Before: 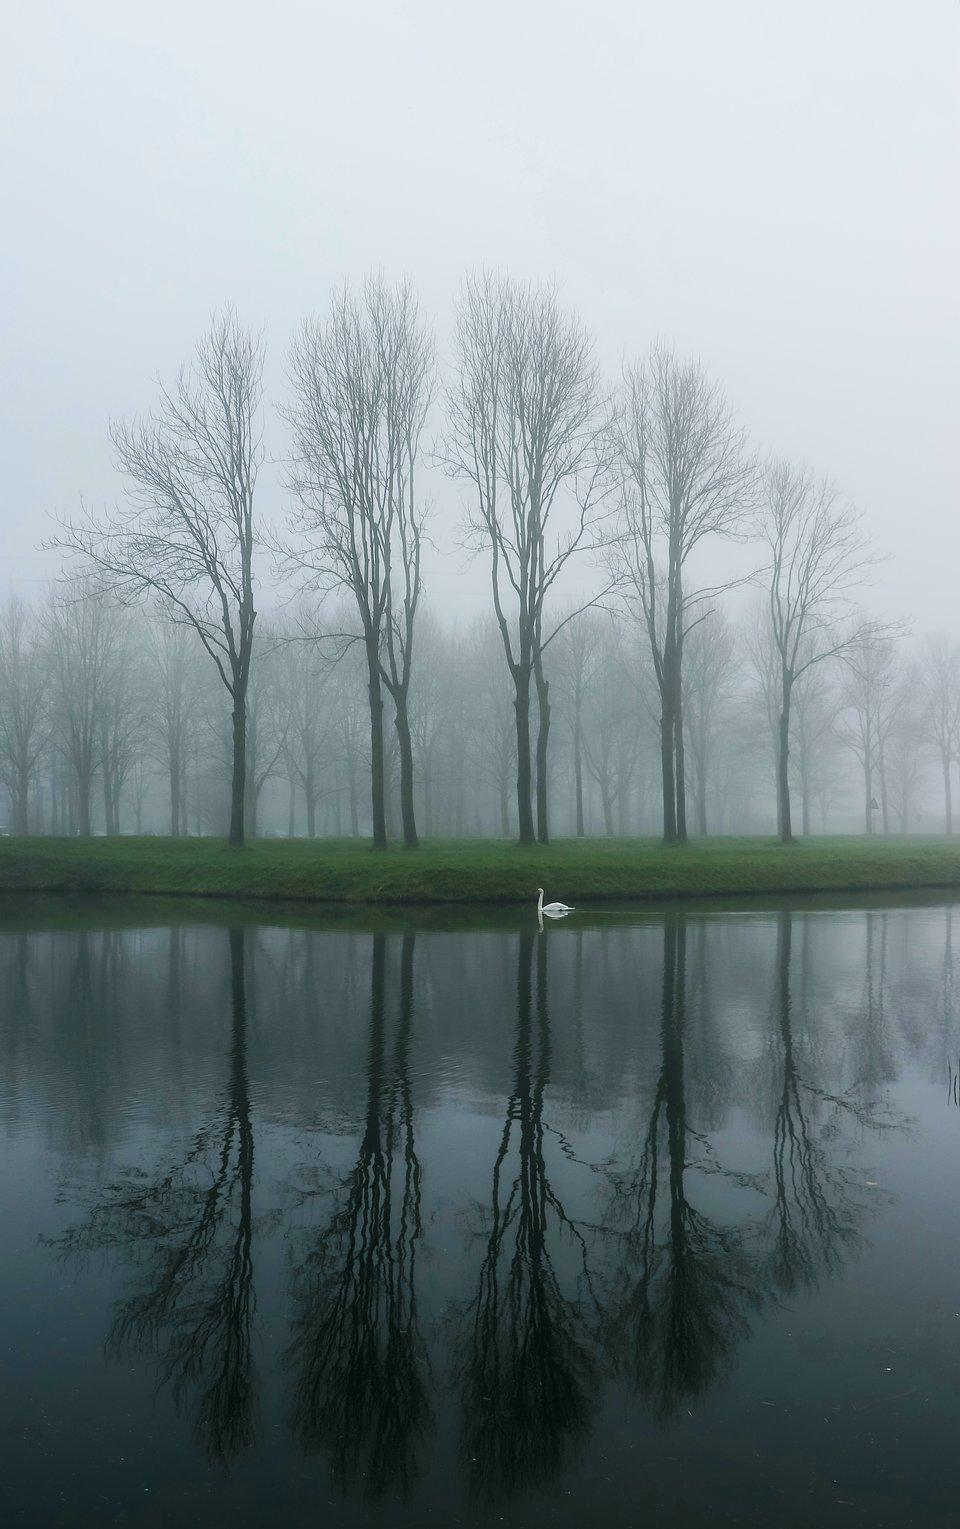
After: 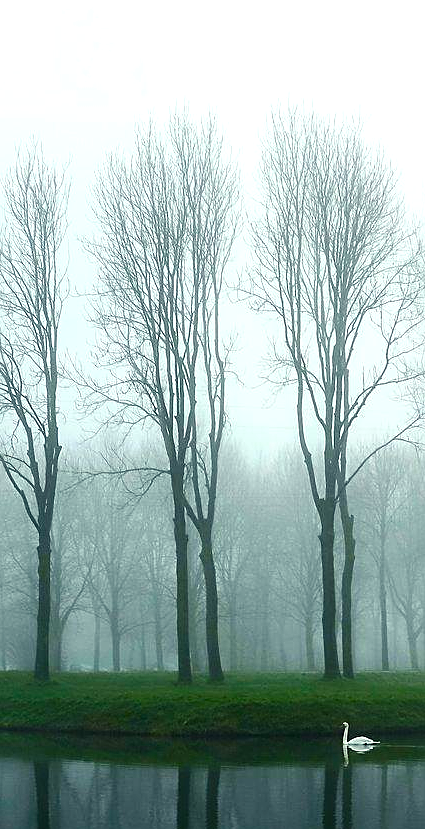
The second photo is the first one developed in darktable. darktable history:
crop: left 20.364%, top 10.906%, right 35.272%, bottom 34.849%
color correction: highlights a* -8.39, highlights b* 3.59
tone equalizer: -8 EV -0.747 EV, -7 EV -0.675 EV, -6 EV -0.618 EV, -5 EV -0.401 EV, -3 EV 0.377 EV, -2 EV 0.6 EV, -1 EV 0.677 EV, +0 EV 0.733 EV, edges refinement/feathering 500, mask exposure compensation -1.57 EV, preserve details no
sharpen: on, module defaults
local contrast: mode bilateral grid, contrast 100, coarseness 99, detail 108%, midtone range 0.2
color balance rgb: highlights gain › chroma 0.916%, highlights gain › hue 28.42°, perceptual saturation grading › global saturation 20%, perceptual saturation grading › highlights -25.391%, perceptual saturation grading › shadows 49.859%, global vibrance 20%
